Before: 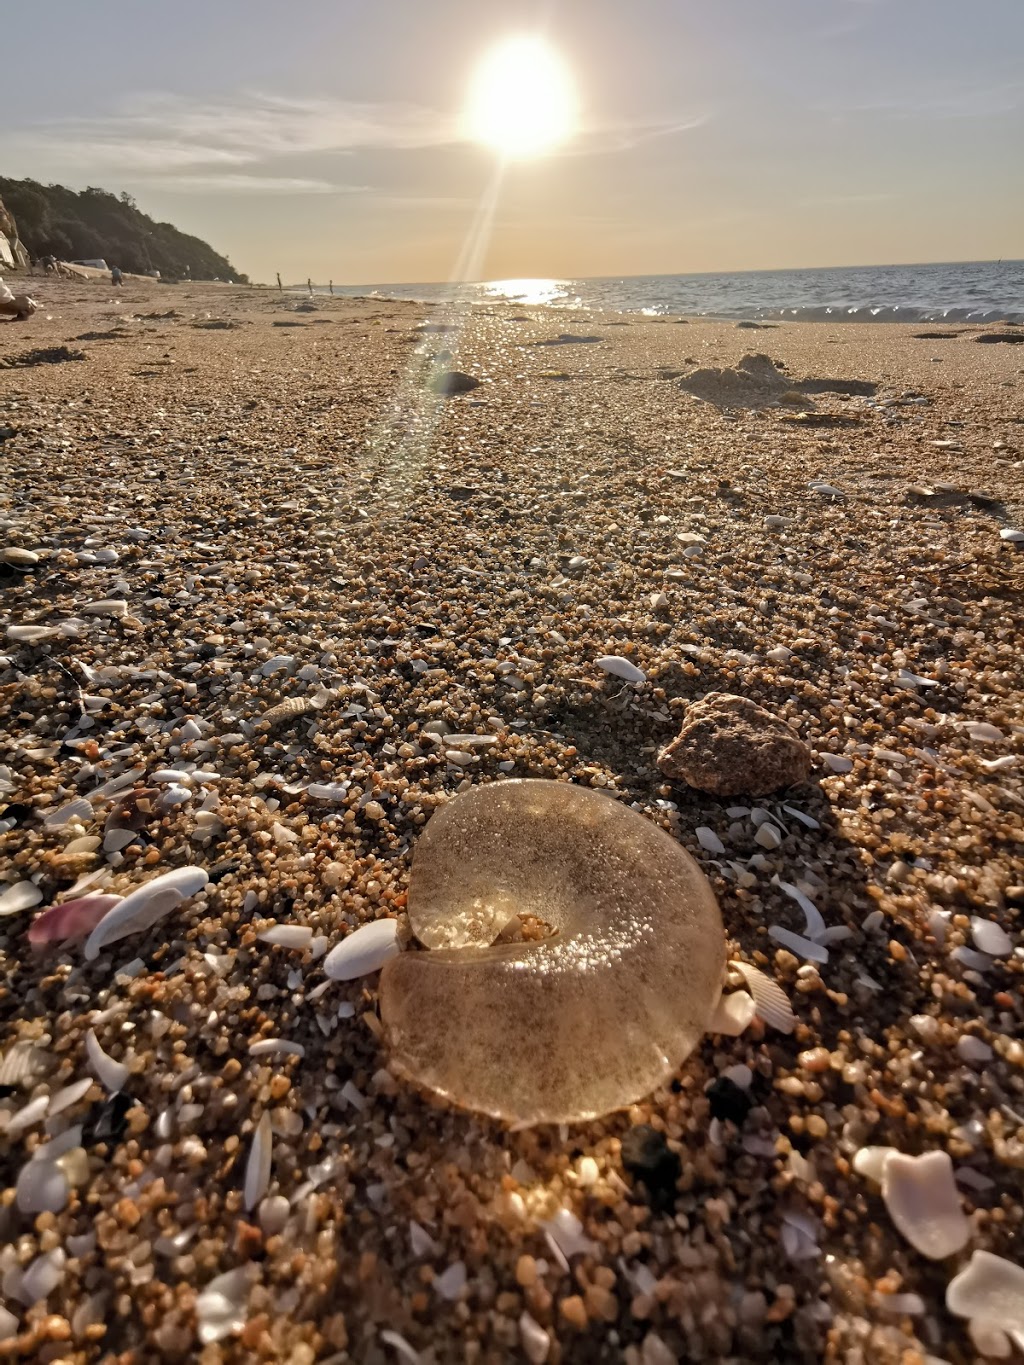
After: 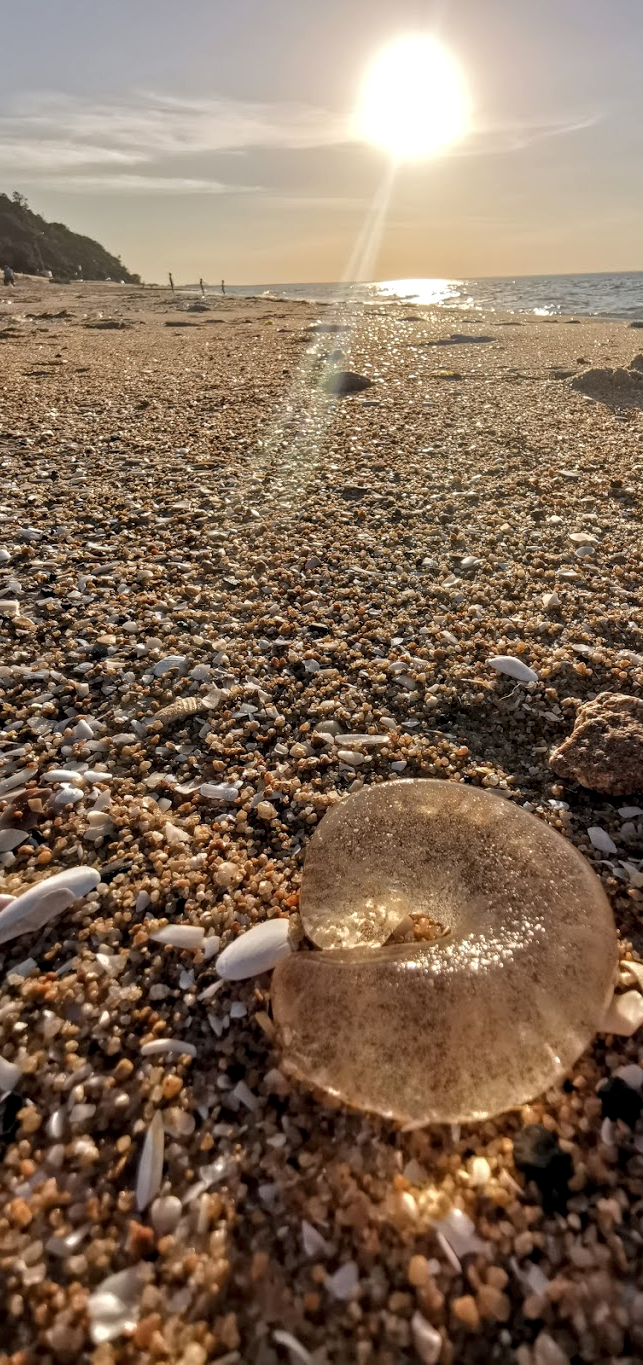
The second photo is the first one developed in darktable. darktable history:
crop: left 10.602%, right 26.572%
local contrast: on, module defaults
